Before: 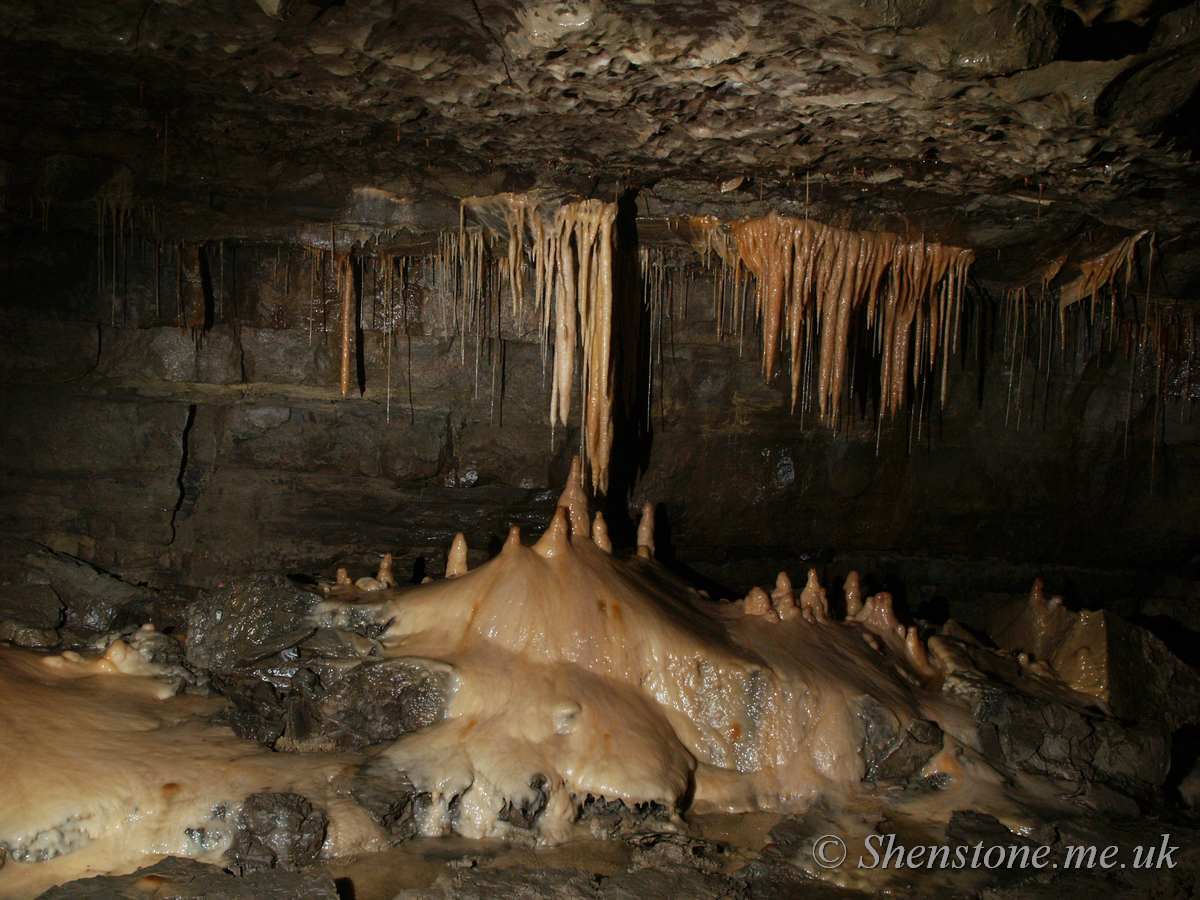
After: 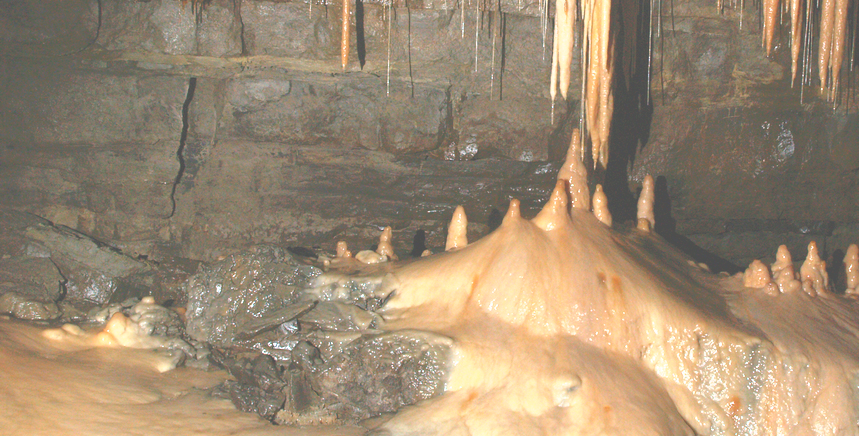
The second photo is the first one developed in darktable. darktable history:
tone curve: curves: ch0 [(0, 0) (0.003, 0.326) (0.011, 0.332) (0.025, 0.352) (0.044, 0.378) (0.069, 0.4) (0.1, 0.416) (0.136, 0.432) (0.177, 0.468) (0.224, 0.509) (0.277, 0.554) (0.335, 0.6) (0.399, 0.642) (0.468, 0.693) (0.543, 0.753) (0.623, 0.818) (0.709, 0.897) (0.801, 0.974) (0.898, 0.991) (1, 1)], color space Lab, independent channels
exposure: black level correction 0, exposure 0.697 EV, compensate exposure bias true, compensate highlight preservation false
crop: top 36.361%, right 28.357%, bottom 15.154%
